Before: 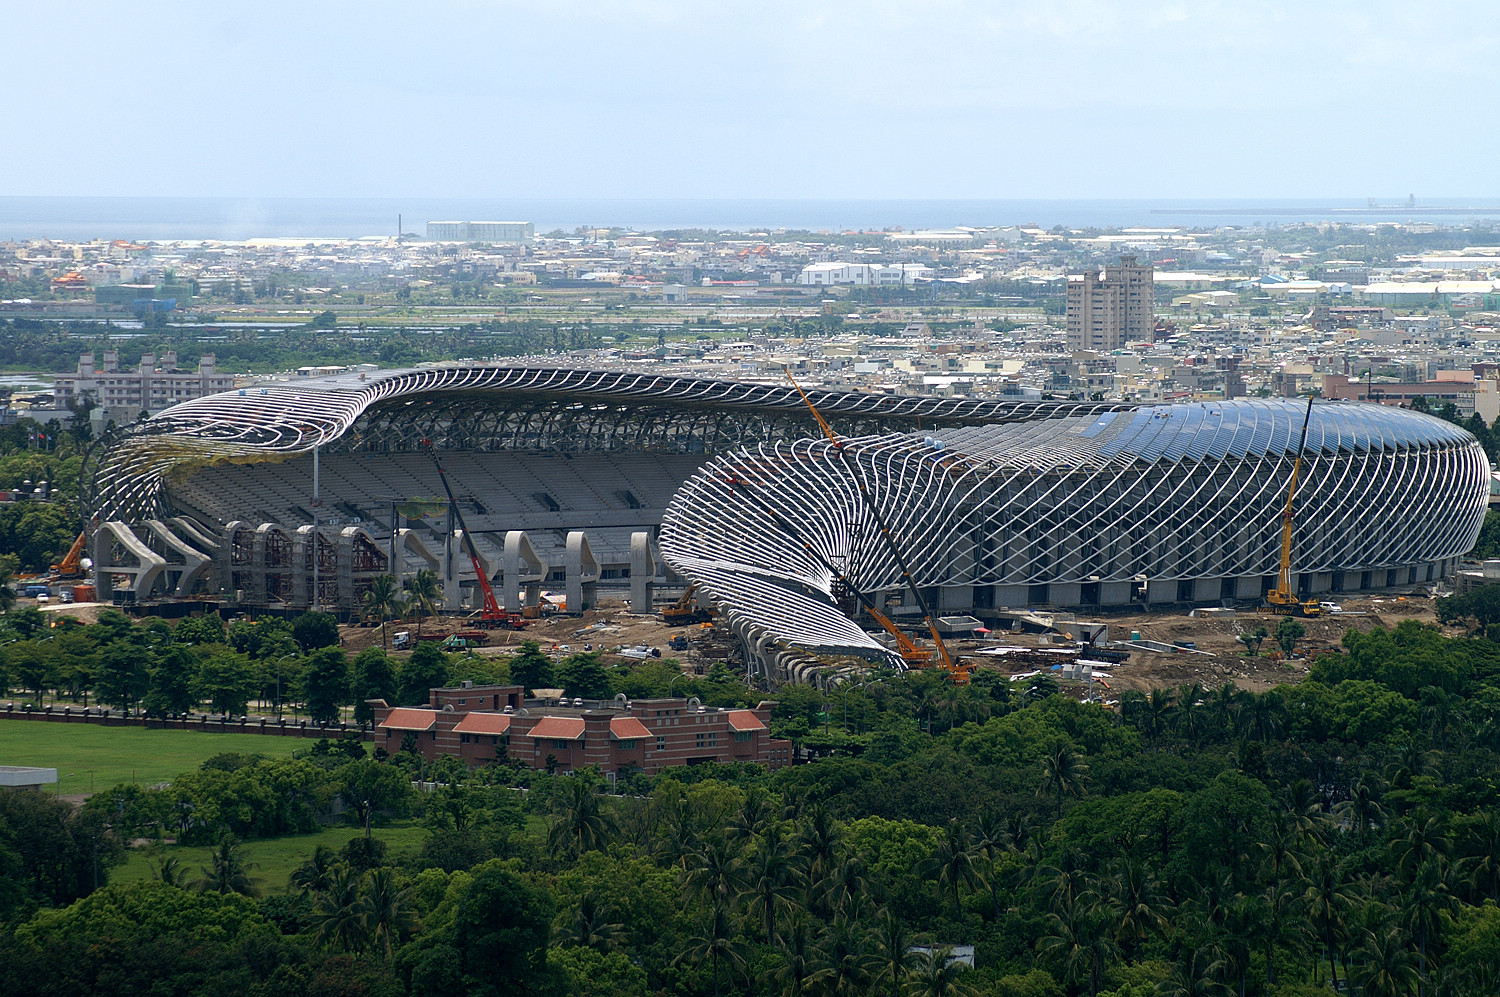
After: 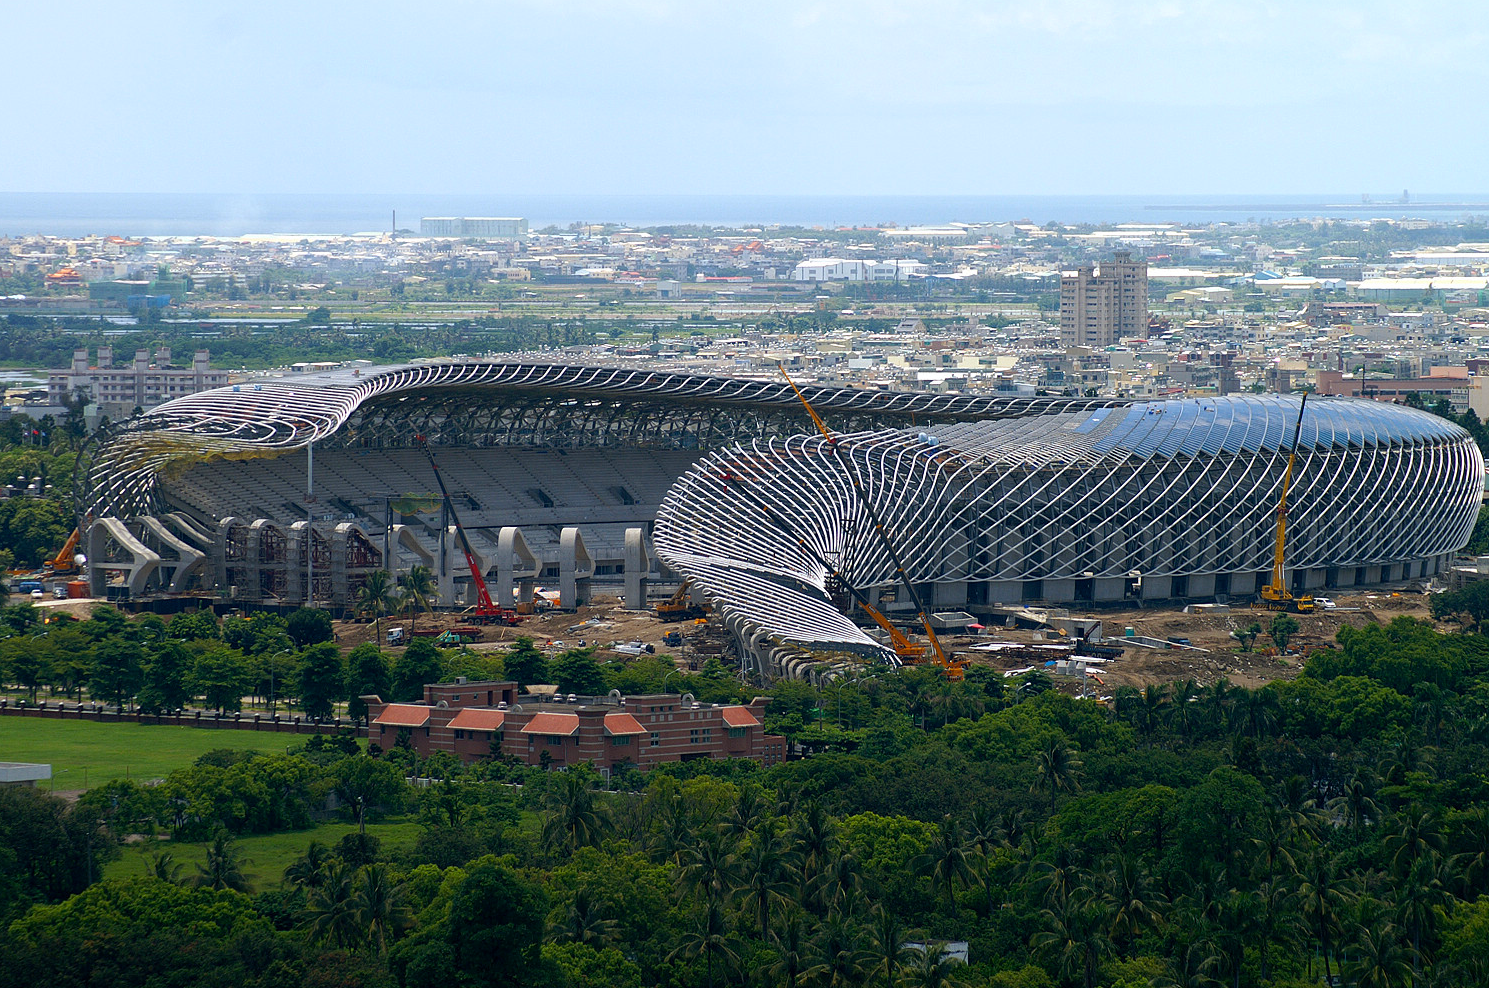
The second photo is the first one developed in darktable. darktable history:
color balance rgb: perceptual saturation grading › global saturation 25.54%
crop: left 0.439%, top 0.472%, right 0.249%, bottom 0.375%
